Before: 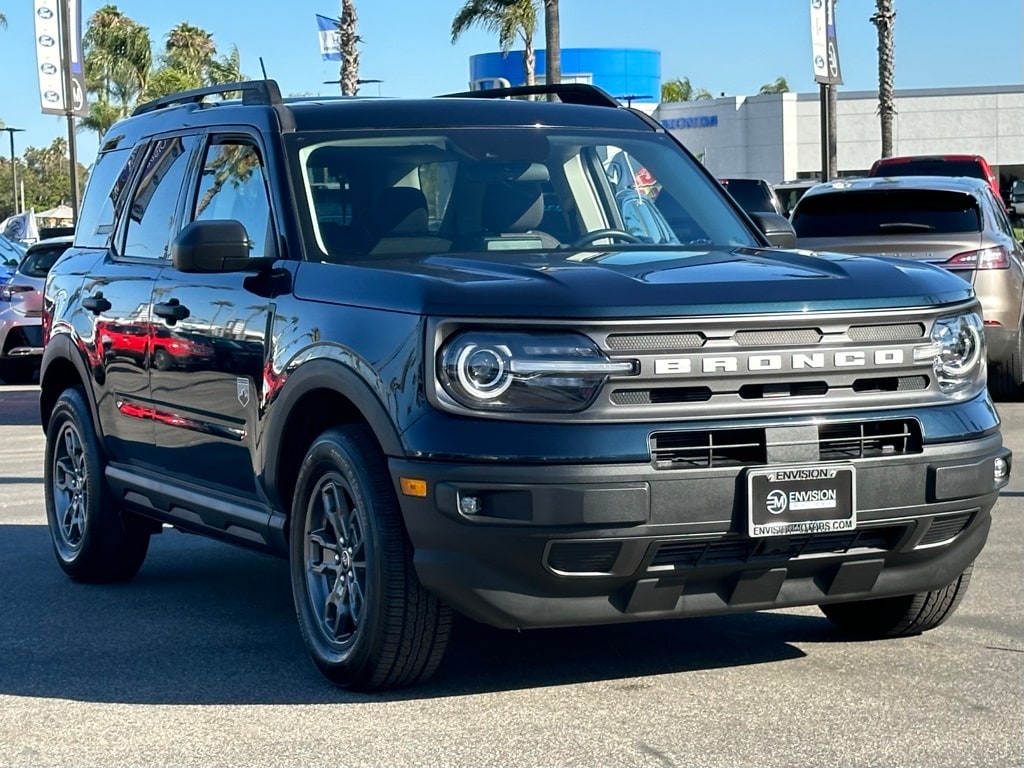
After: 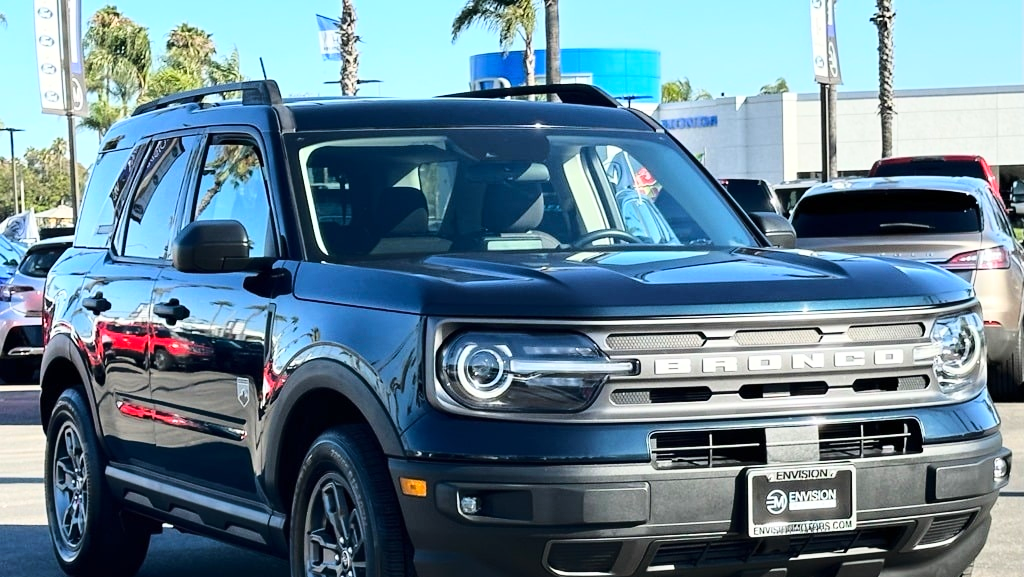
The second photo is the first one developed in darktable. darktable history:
base curve: curves: ch0 [(0, 0) (0.028, 0.03) (0.121, 0.232) (0.46, 0.748) (0.859, 0.968) (1, 1)]
crop: bottom 24.746%
color correction: highlights b* -0.057
